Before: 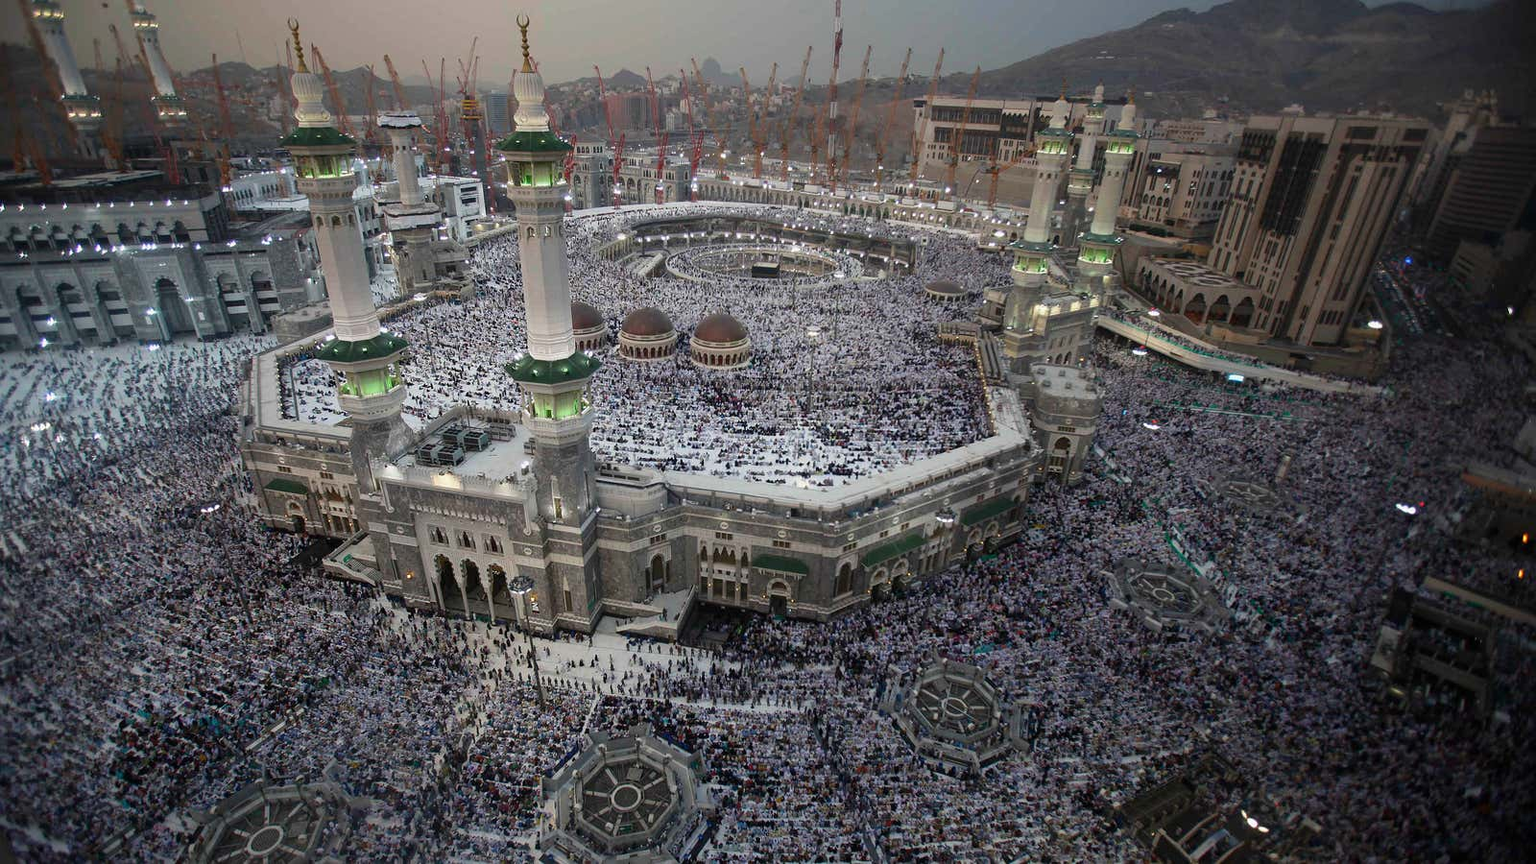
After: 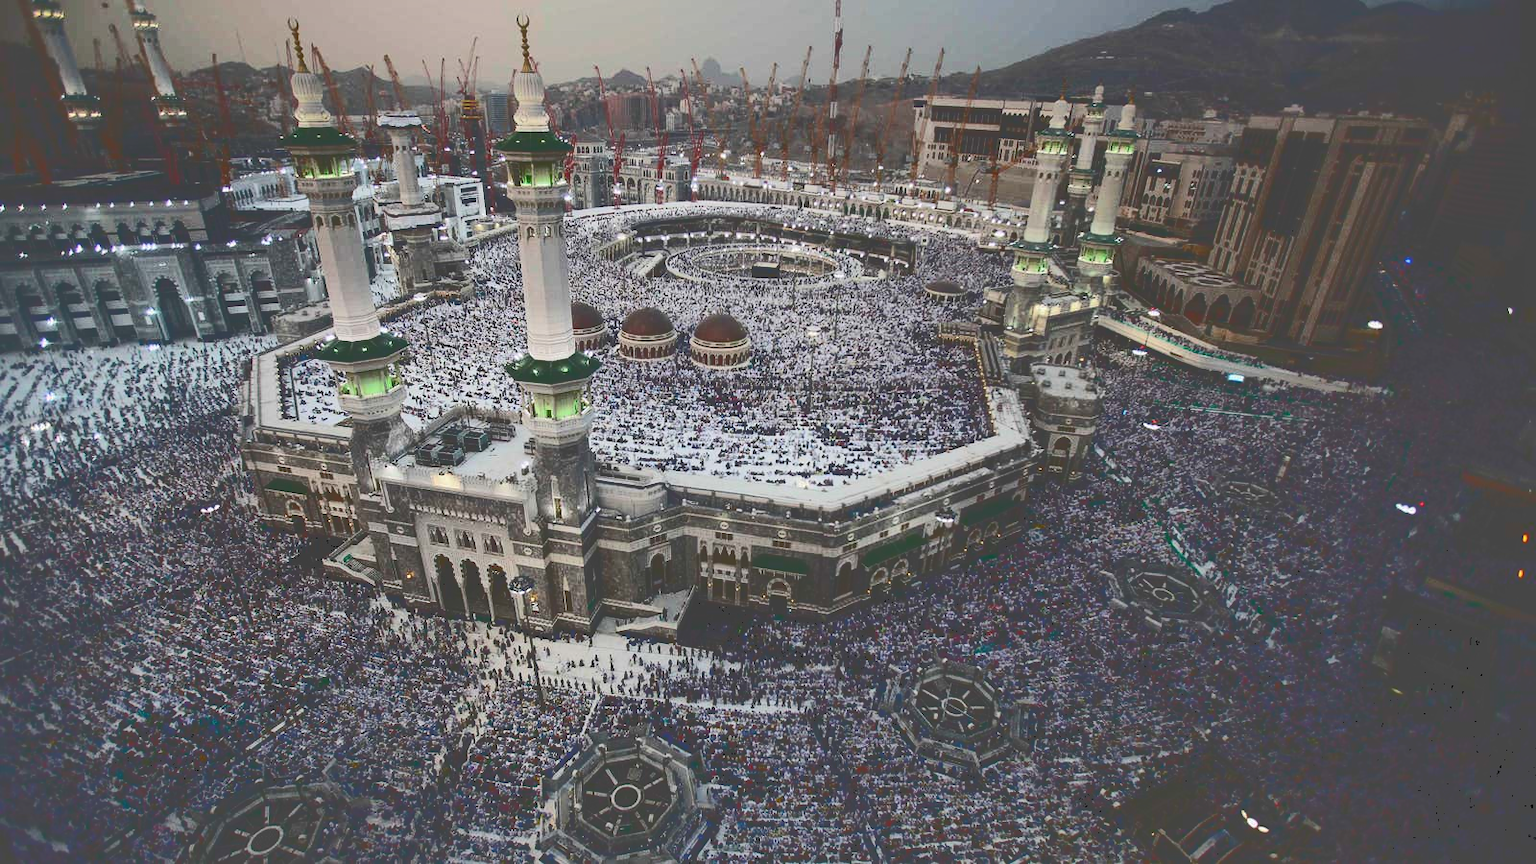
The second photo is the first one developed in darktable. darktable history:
tone curve: curves: ch0 [(0, 0) (0.003, 0.231) (0.011, 0.231) (0.025, 0.231) (0.044, 0.231) (0.069, 0.231) (0.1, 0.234) (0.136, 0.239) (0.177, 0.243) (0.224, 0.247) (0.277, 0.265) (0.335, 0.311) (0.399, 0.389) (0.468, 0.507) (0.543, 0.634) (0.623, 0.74) (0.709, 0.83) (0.801, 0.889) (0.898, 0.93) (1, 1)], color space Lab, independent channels, preserve colors none
shadows and highlights: on, module defaults
